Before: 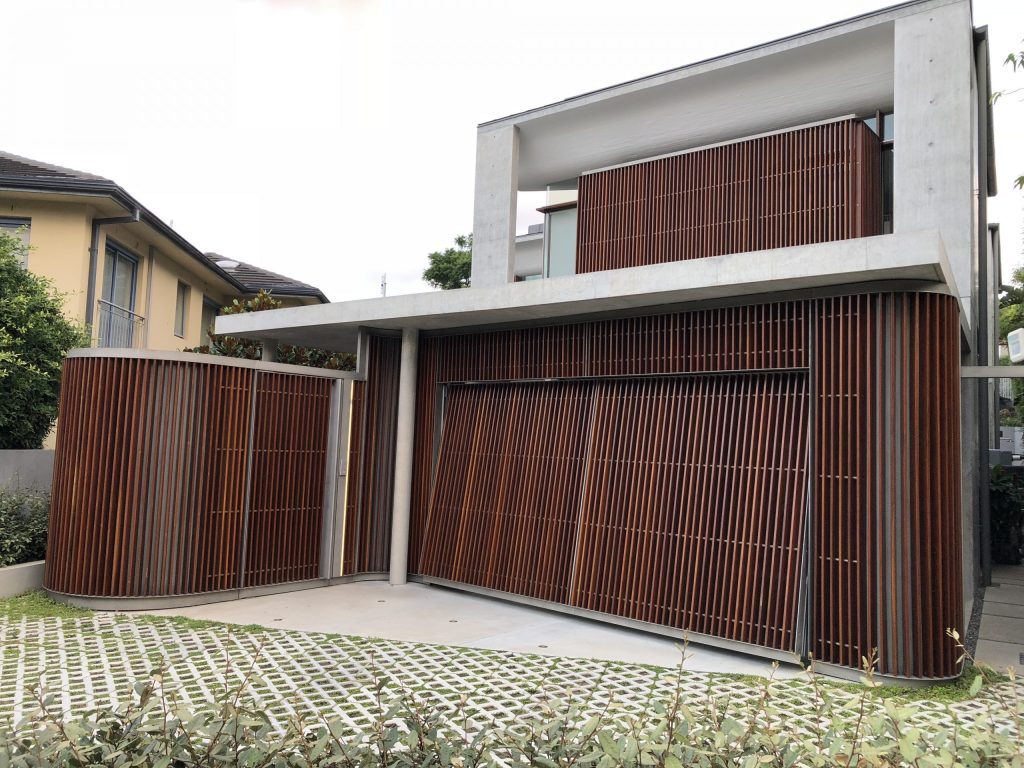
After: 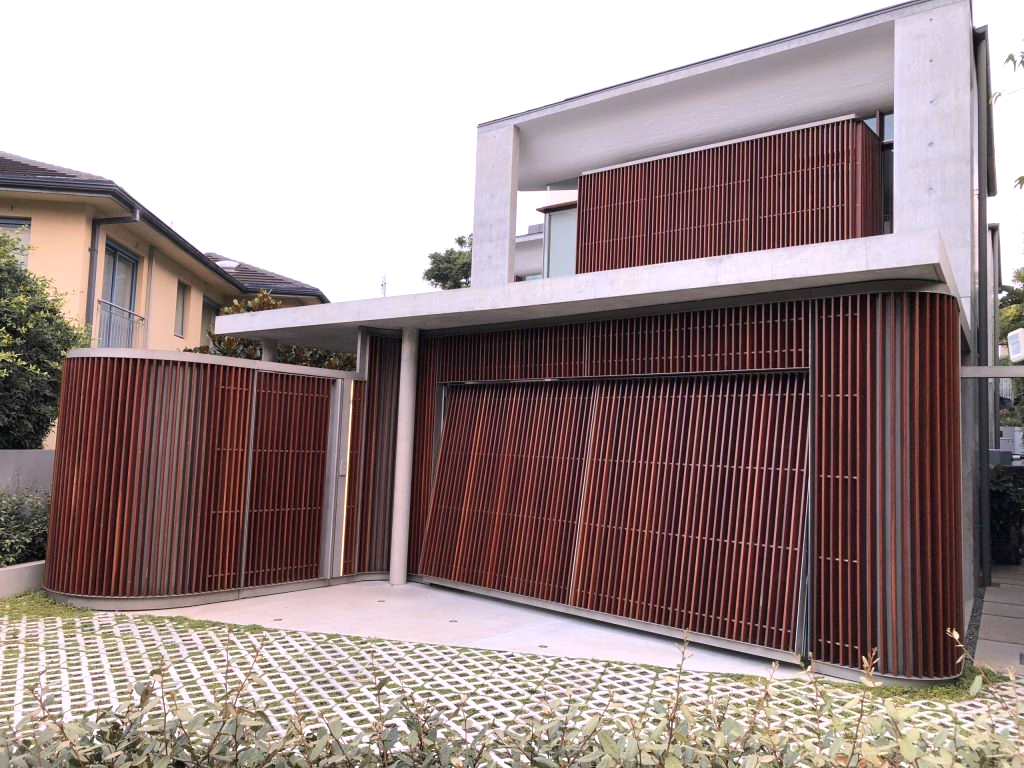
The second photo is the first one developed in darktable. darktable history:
exposure: exposure 0.2 EV, compensate highlight preservation false
color zones: curves: ch1 [(0.29, 0.492) (0.373, 0.185) (0.509, 0.481)]; ch2 [(0.25, 0.462) (0.749, 0.457)], mix 40.67%
white balance: red 1.05, blue 1.072
